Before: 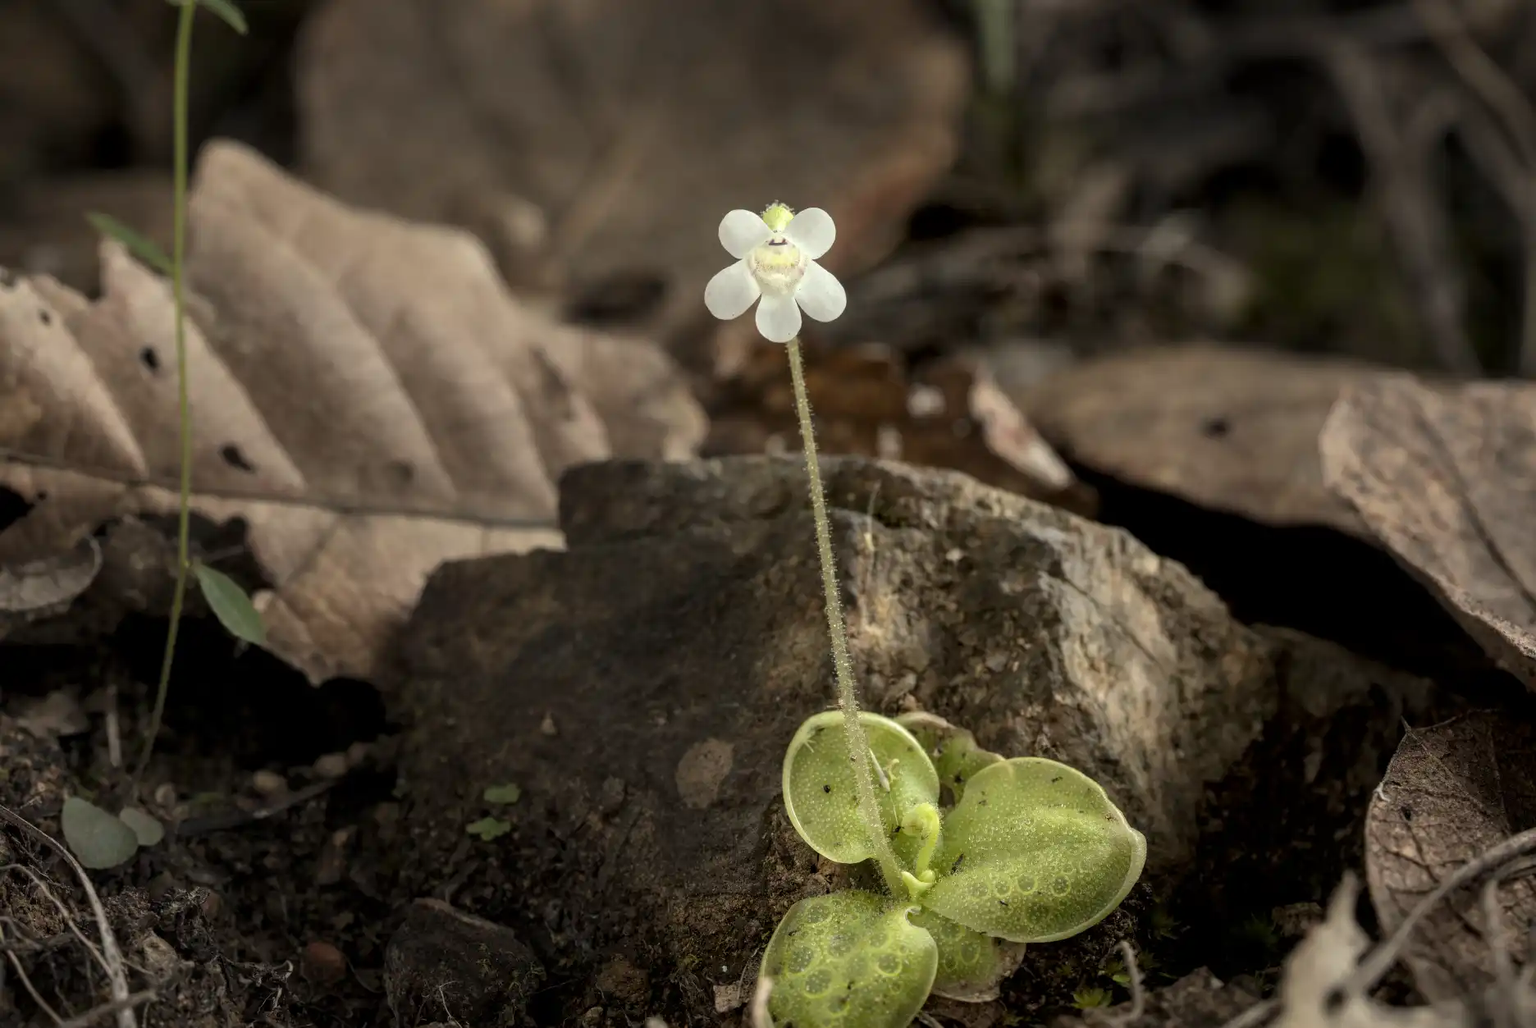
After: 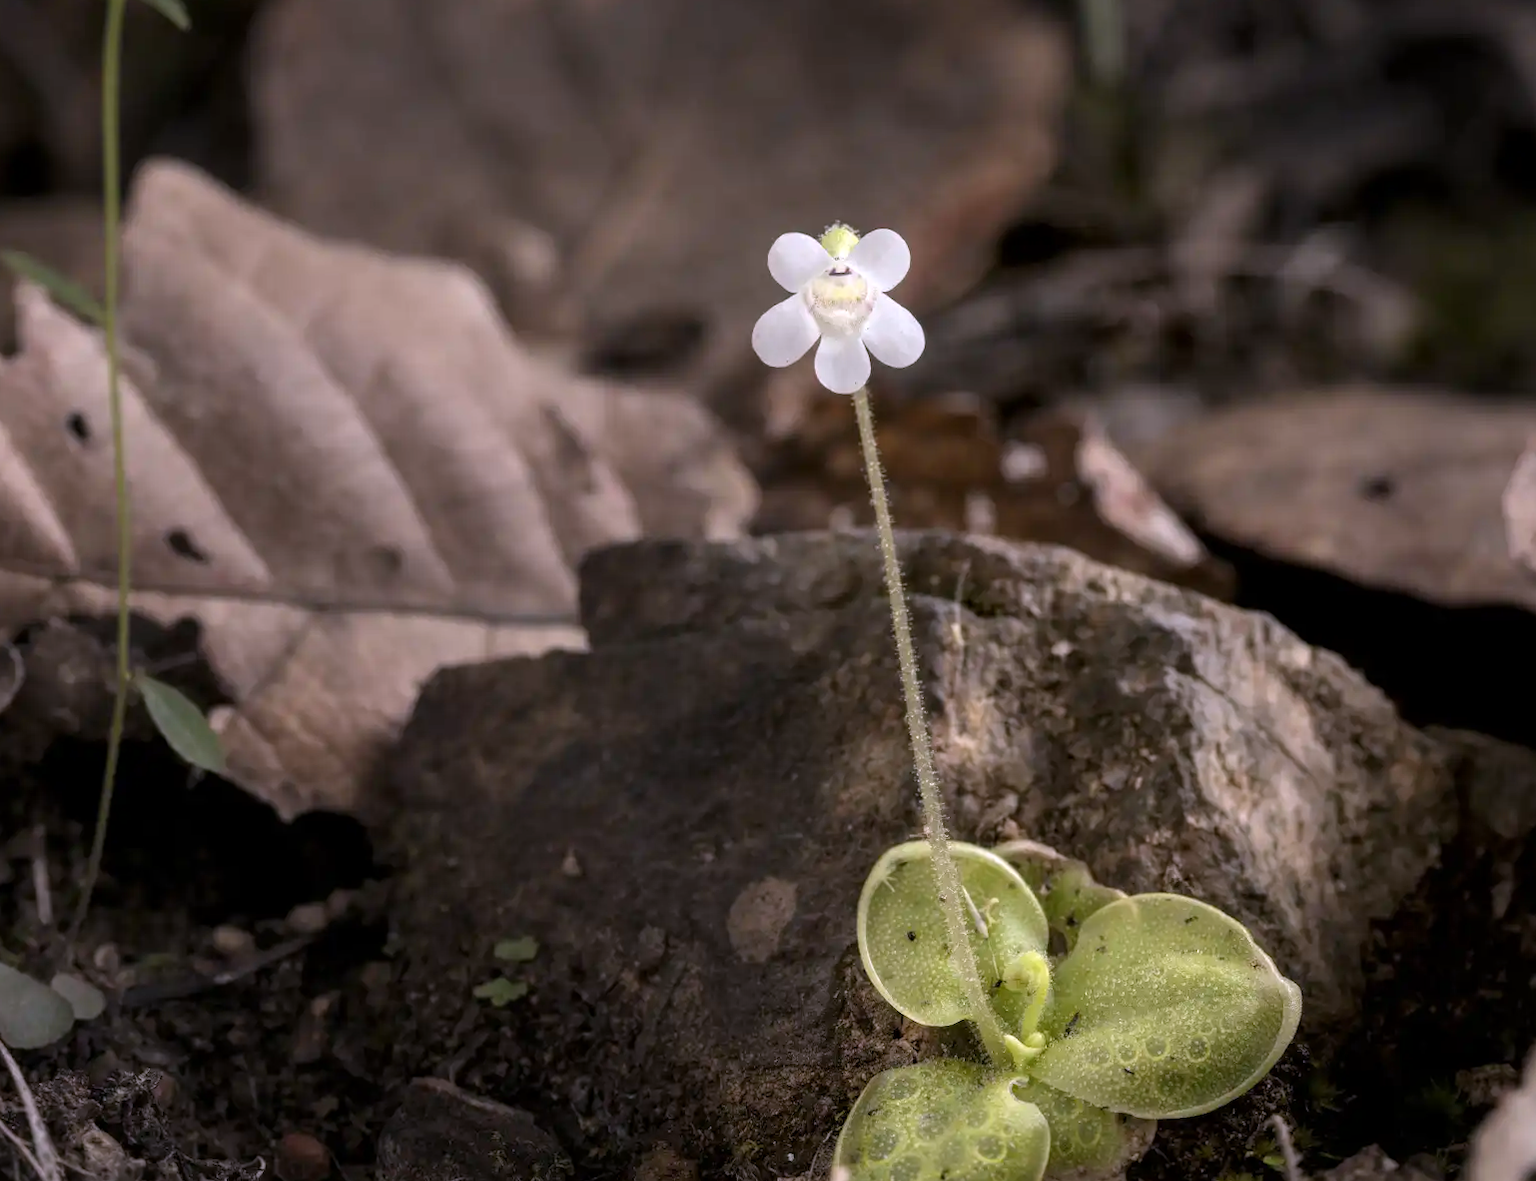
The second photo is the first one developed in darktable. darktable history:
white balance: red 1.042, blue 1.17
crop and rotate: angle 1°, left 4.281%, top 0.642%, right 11.383%, bottom 2.486%
